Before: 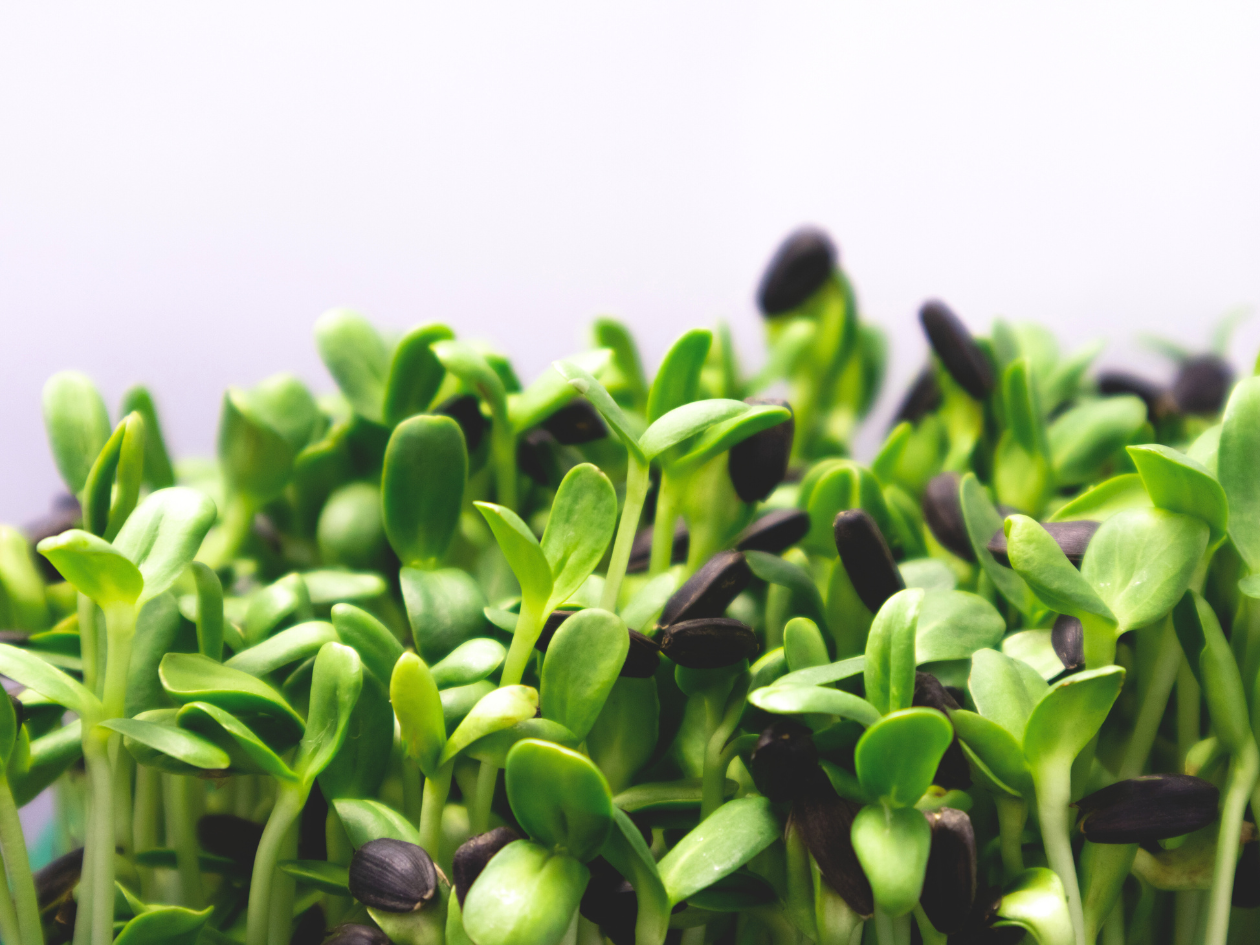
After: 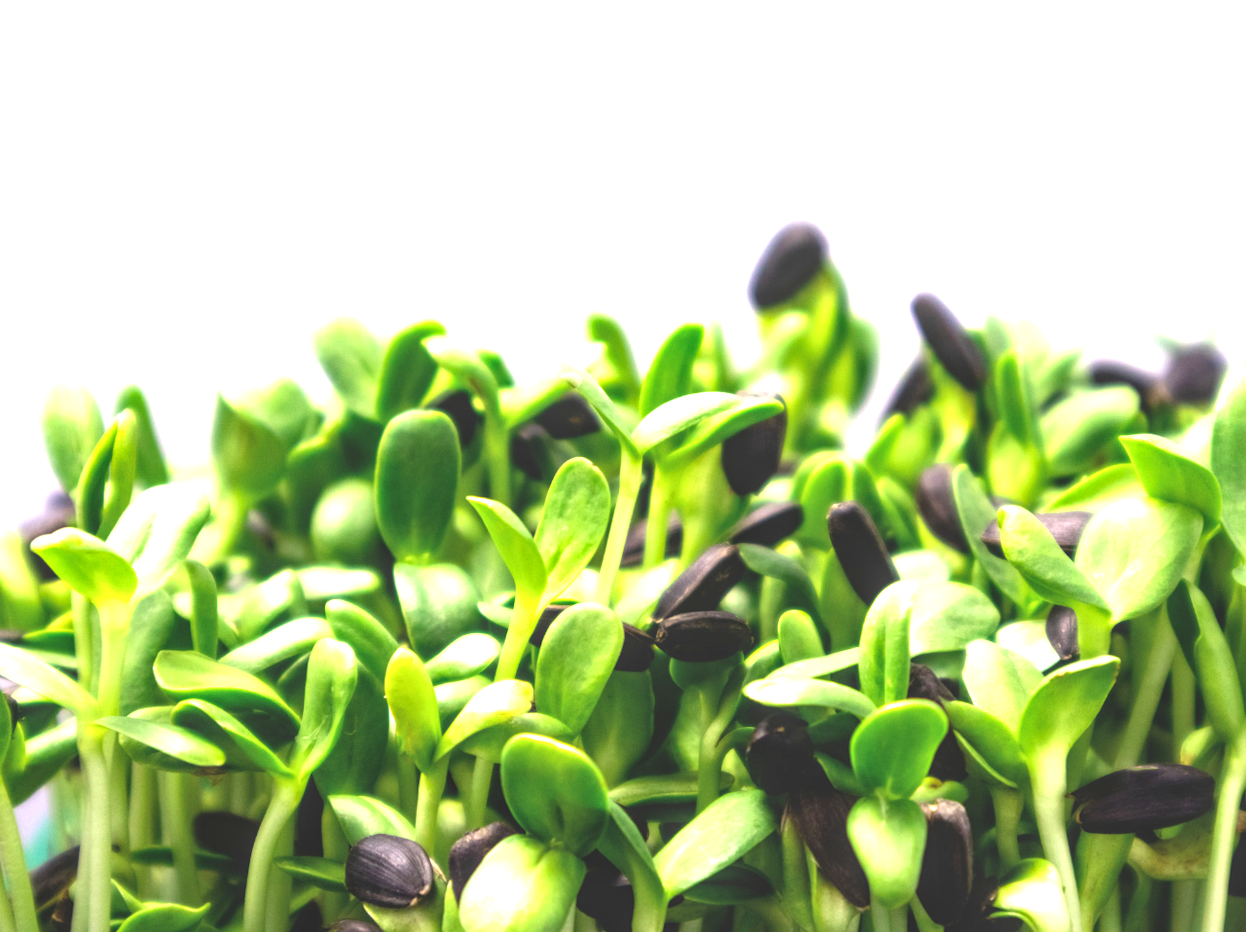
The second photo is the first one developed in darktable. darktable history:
exposure: black level correction 0, exposure 0.9 EV, compensate highlight preservation false
local contrast: detail 130%
rotate and perspective: rotation -0.45°, automatic cropping original format, crop left 0.008, crop right 0.992, crop top 0.012, crop bottom 0.988
